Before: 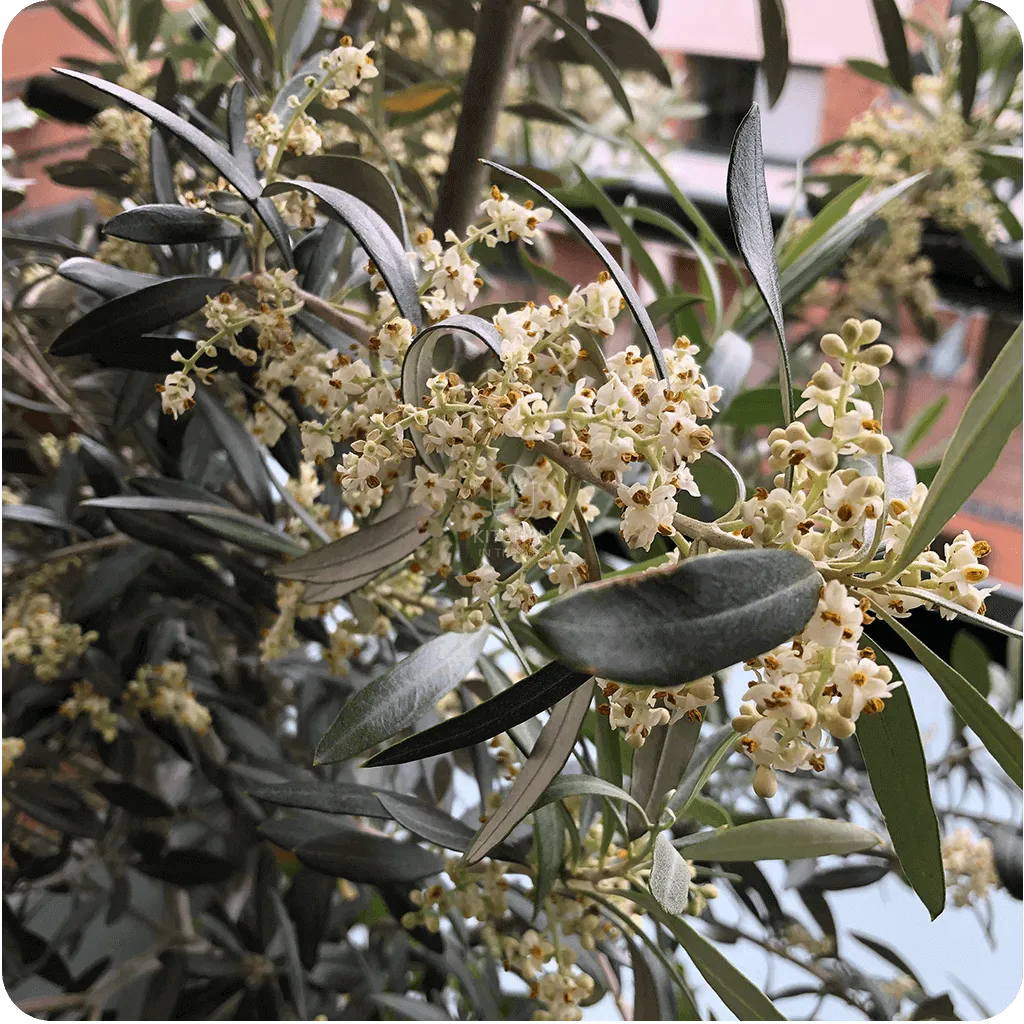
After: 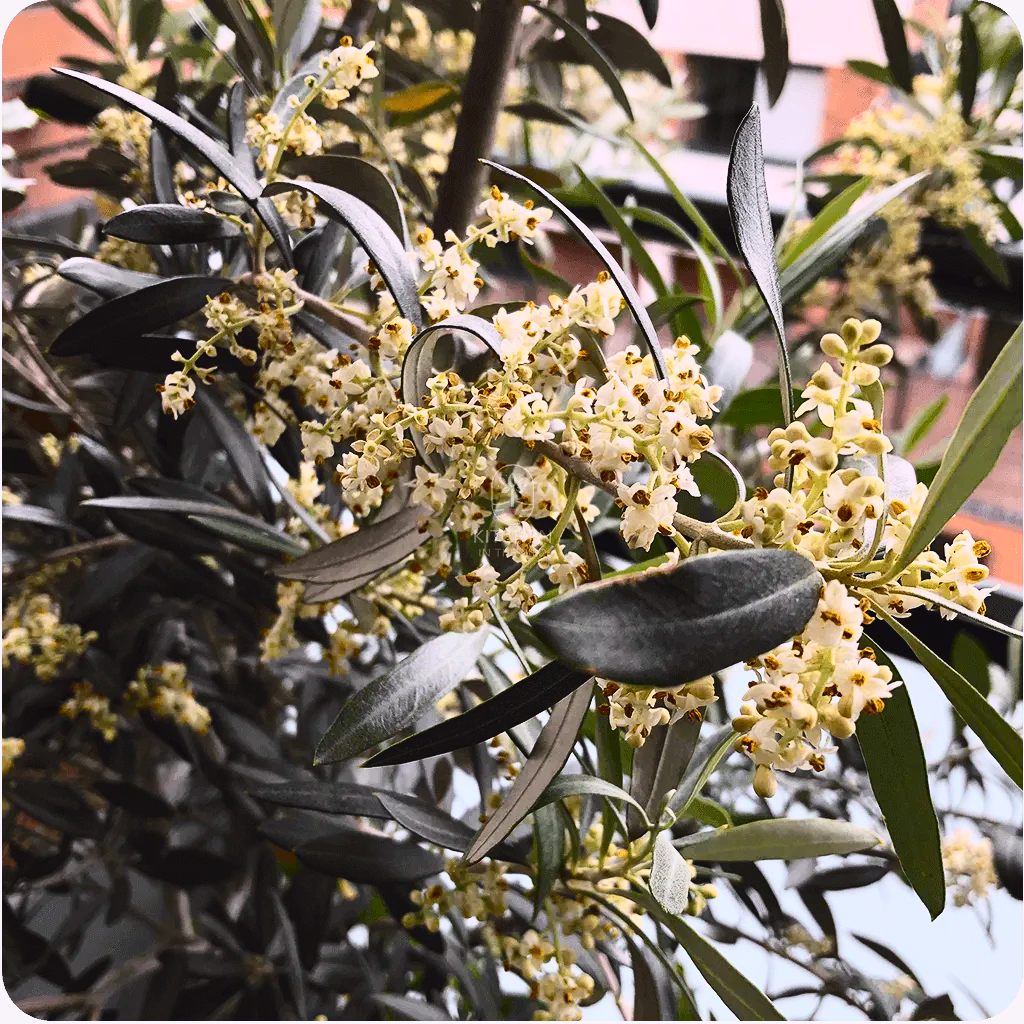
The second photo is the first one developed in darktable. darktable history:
tone curve: curves: ch0 [(0, 0.031) (0.145, 0.106) (0.319, 0.269) (0.495, 0.544) (0.707, 0.833) (0.859, 0.931) (1, 0.967)]; ch1 [(0, 0) (0.279, 0.218) (0.424, 0.411) (0.495, 0.504) (0.538, 0.55) (0.578, 0.595) (0.707, 0.778) (1, 1)]; ch2 [(0, 0) (0.125, 0.089) (0.353, 0.329) (0.436, 0.432) (0.552, 0.554) (0.615, 0.674) (1, 1)], color space Lab, independent channels, preserve colors none
